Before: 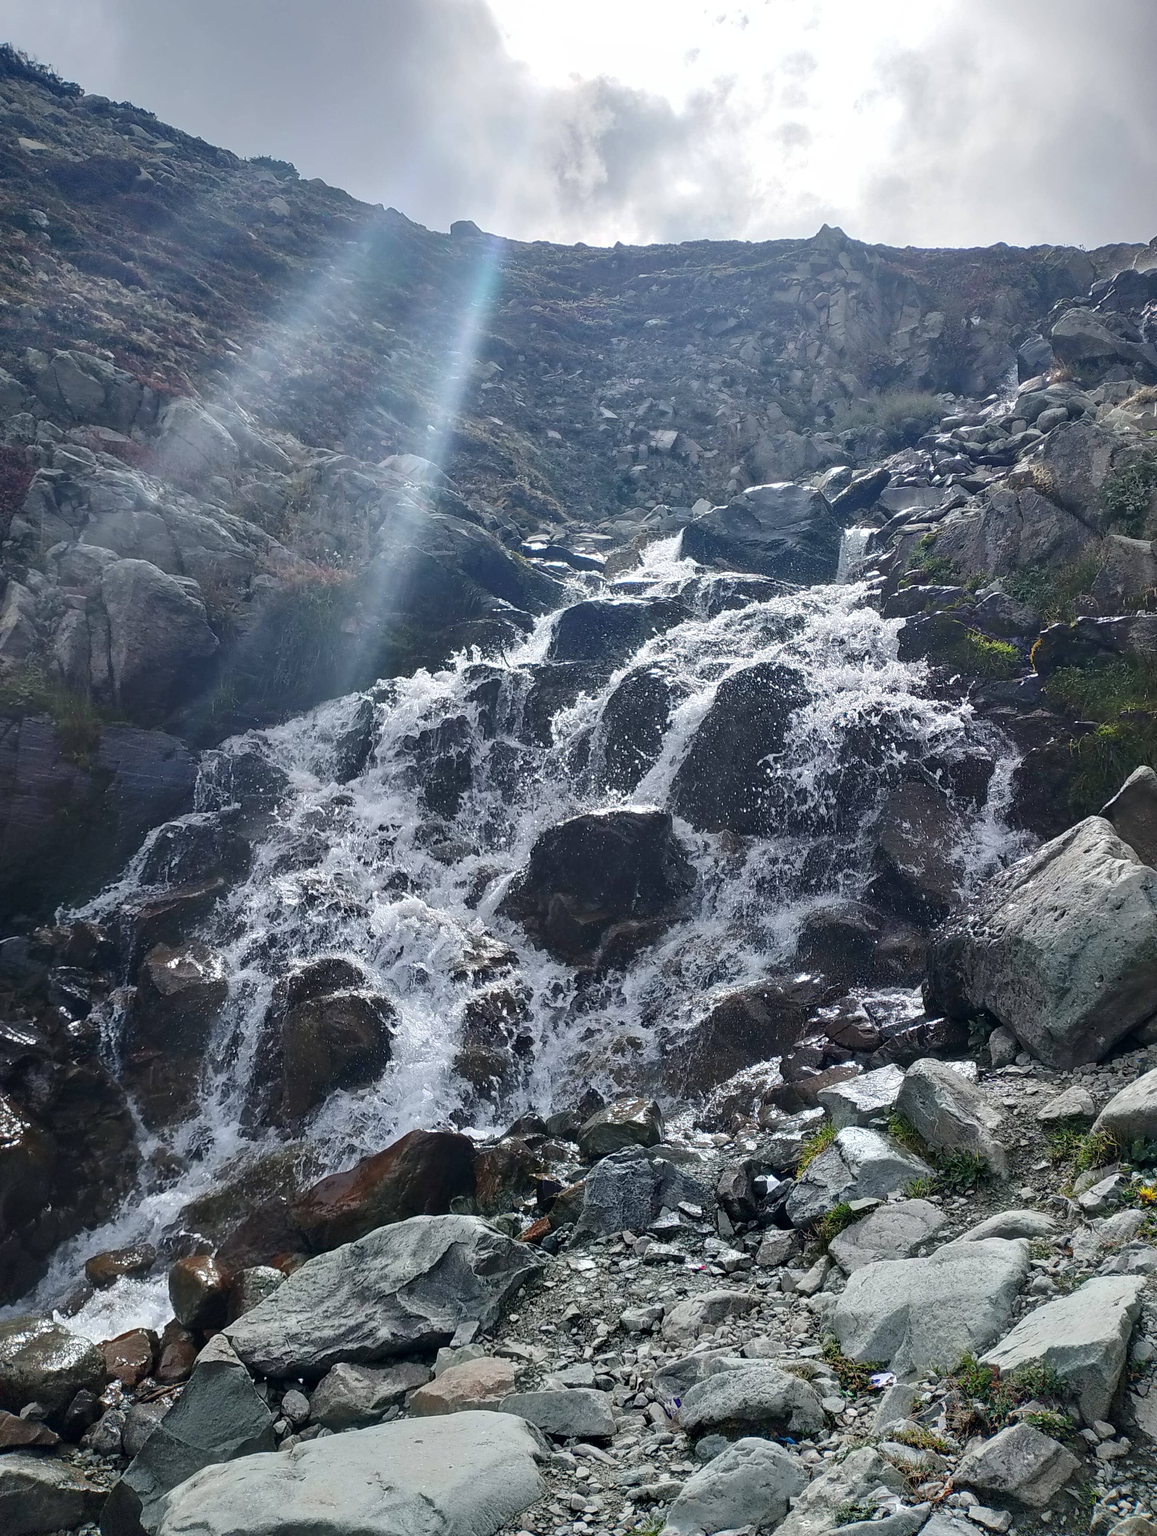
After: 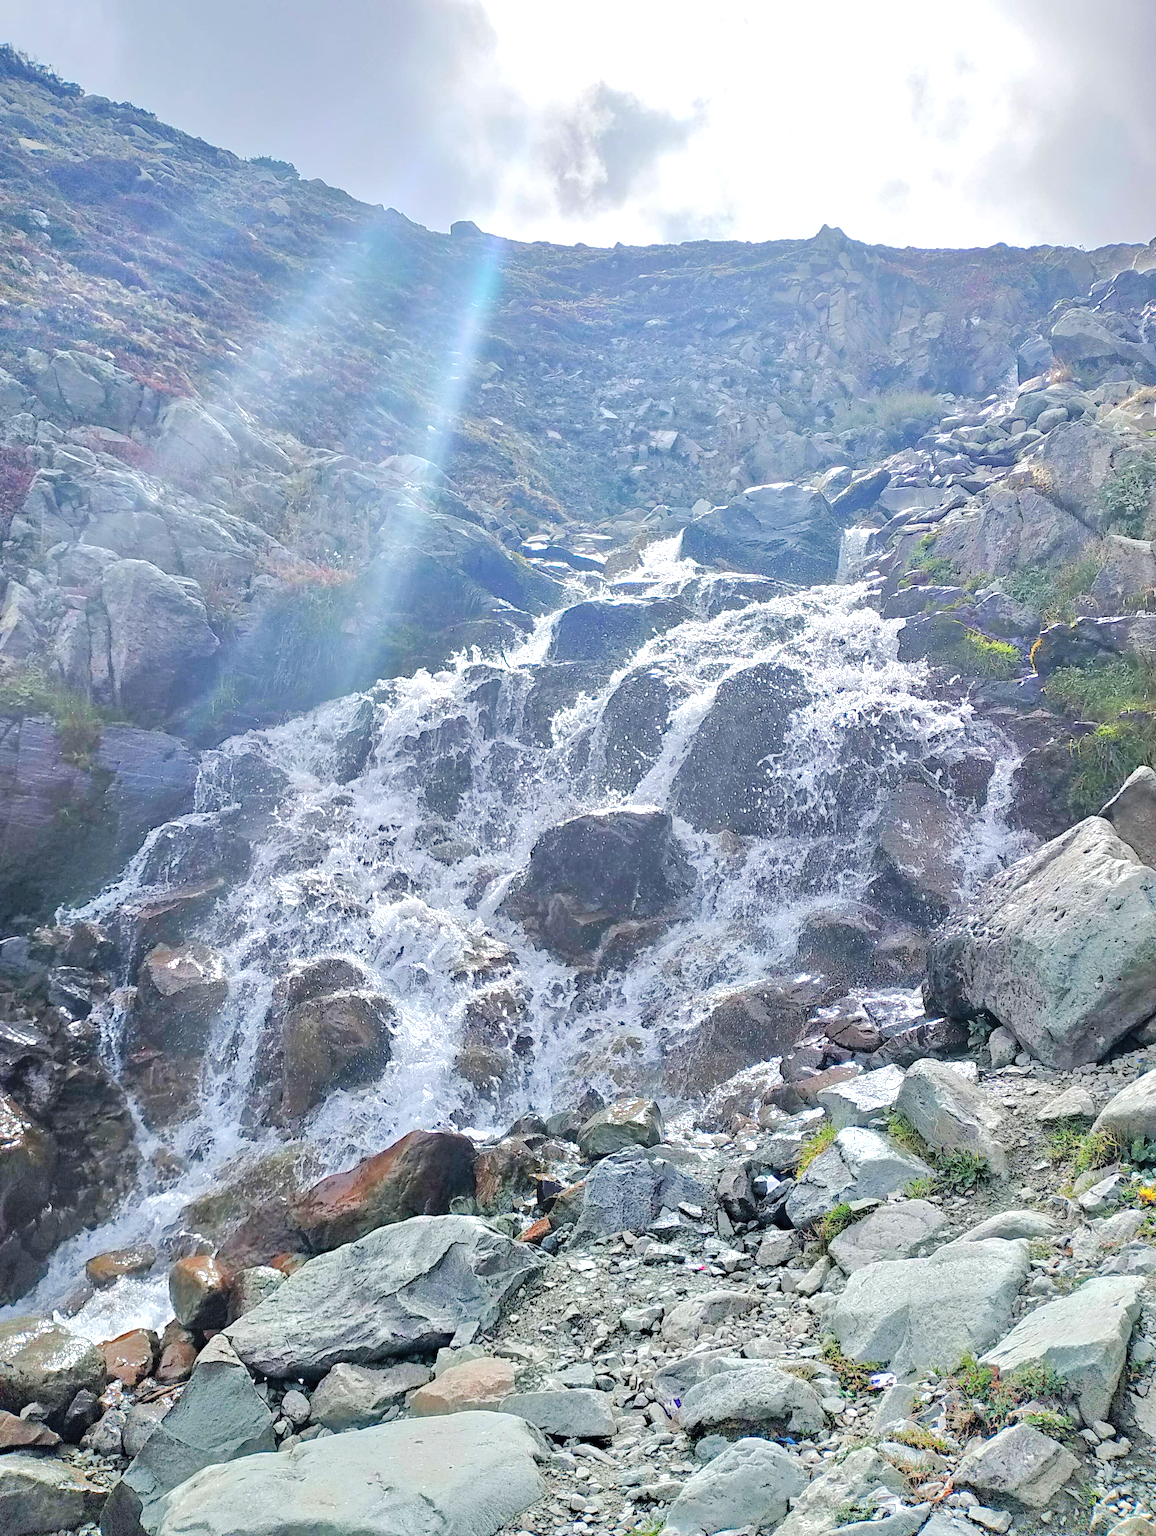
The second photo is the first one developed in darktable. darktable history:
tone equalizer: -7 EV 0.15 EV, -6 EV 0.6 EV, -5 EV 1.15 EV, -4 EV 1.33 EV, -3 EV 1.15 EV, -2 EV 0.6 EV, -1 EV 0.15 EV, mask exposure compensation -0.5 EV
exposure: exposure 0.496 EV, compensate highlight preservation false
contrast brightness saturation: brightness 0.15
haze removal: strength 0.29, distance 0.25, compatibility mode true, adaptive false
base curve: curves: ch0 [(0, 0) (0.235, 0.266) (0.503, 0.496) (0.786, 0.72) (1, 1)]
